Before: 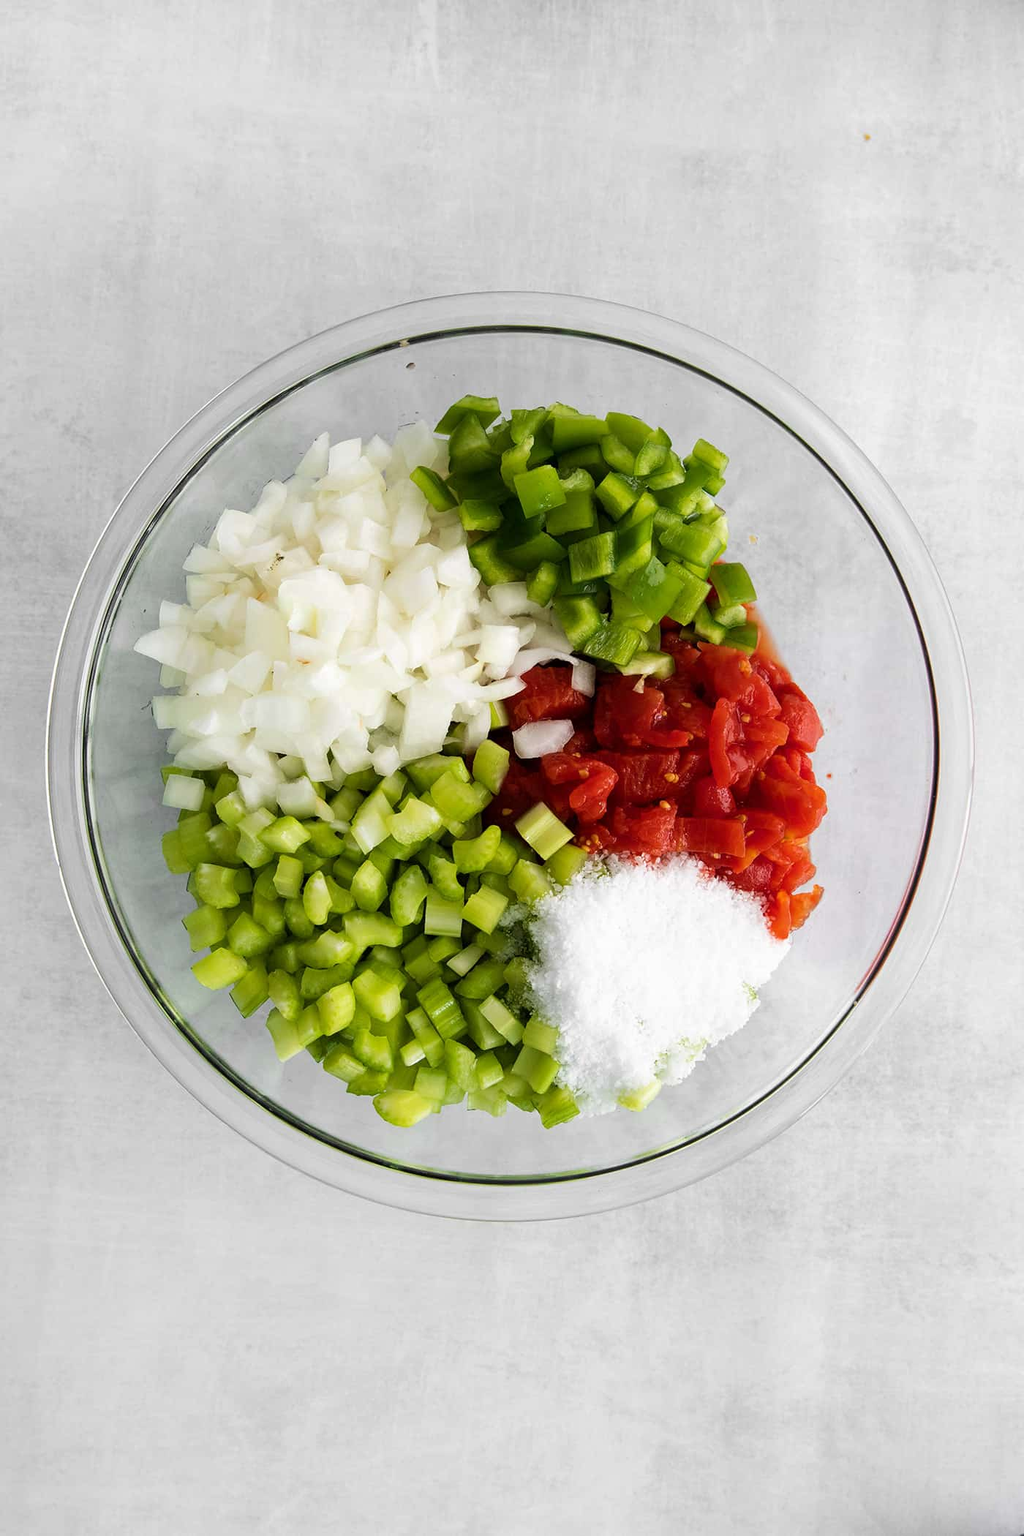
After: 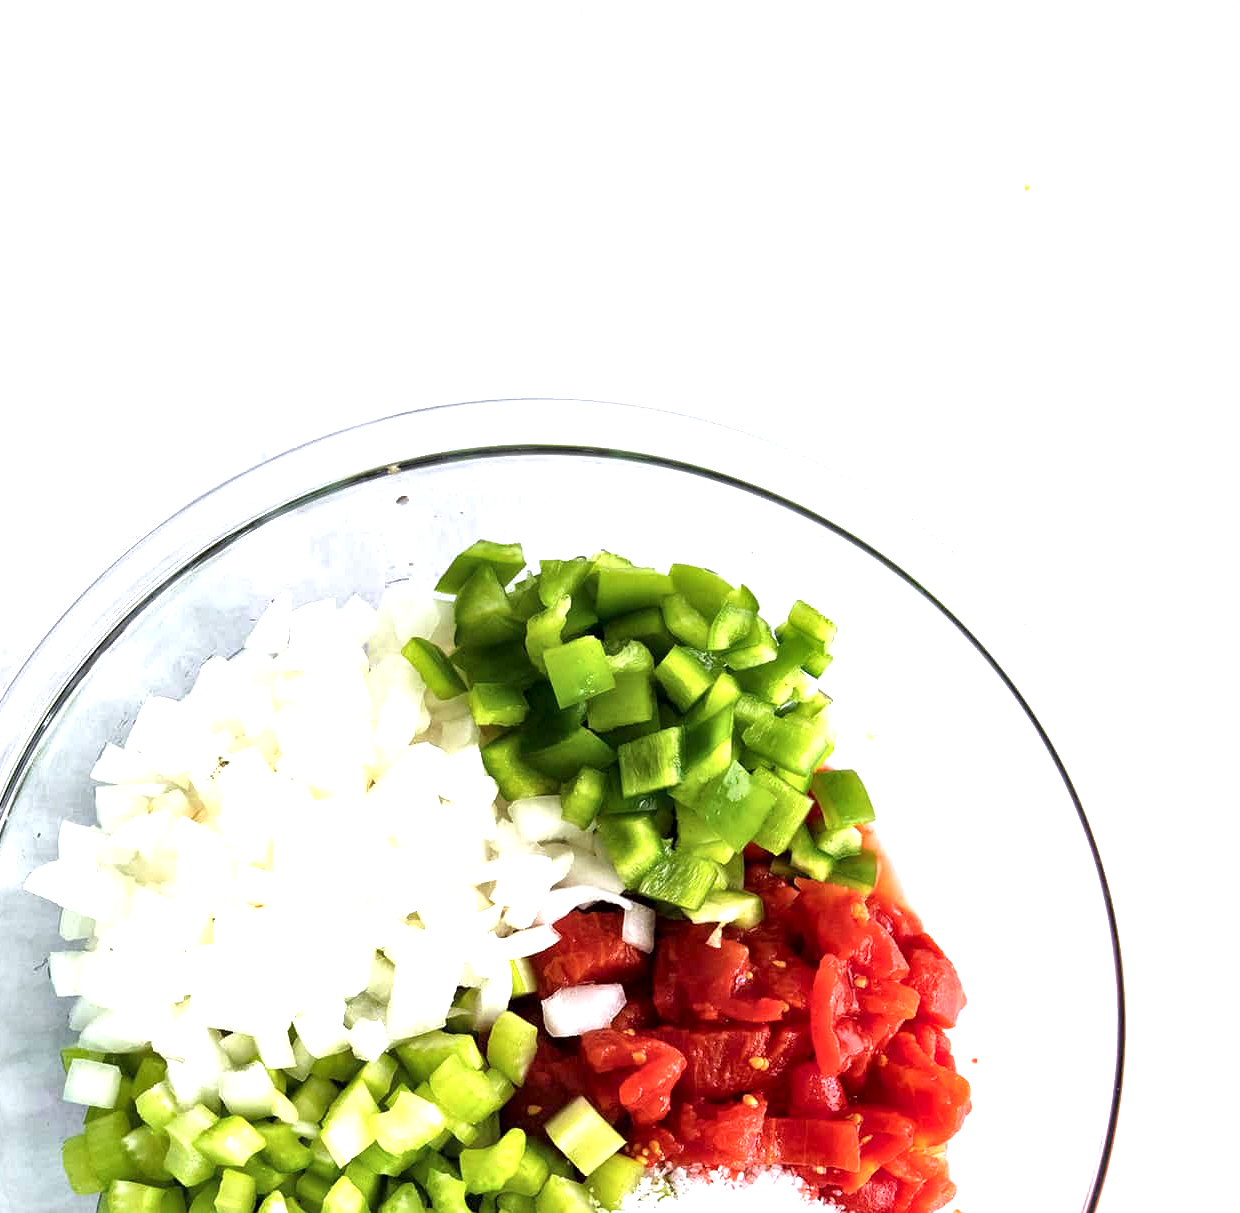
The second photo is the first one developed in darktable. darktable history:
exposure: black level correction 0, exposure 1.105 EV, compensate highlight preservation false
local contrast: mode bilateral grid, contrast 19, coarseness 50, detail 158%, midtone range 0.2
color calibration: illuminant as shot in camera, x 0.358, y 0.373, temperature 4628.91 K
crop and rotate: left 11.389%, bottom 42.192%
